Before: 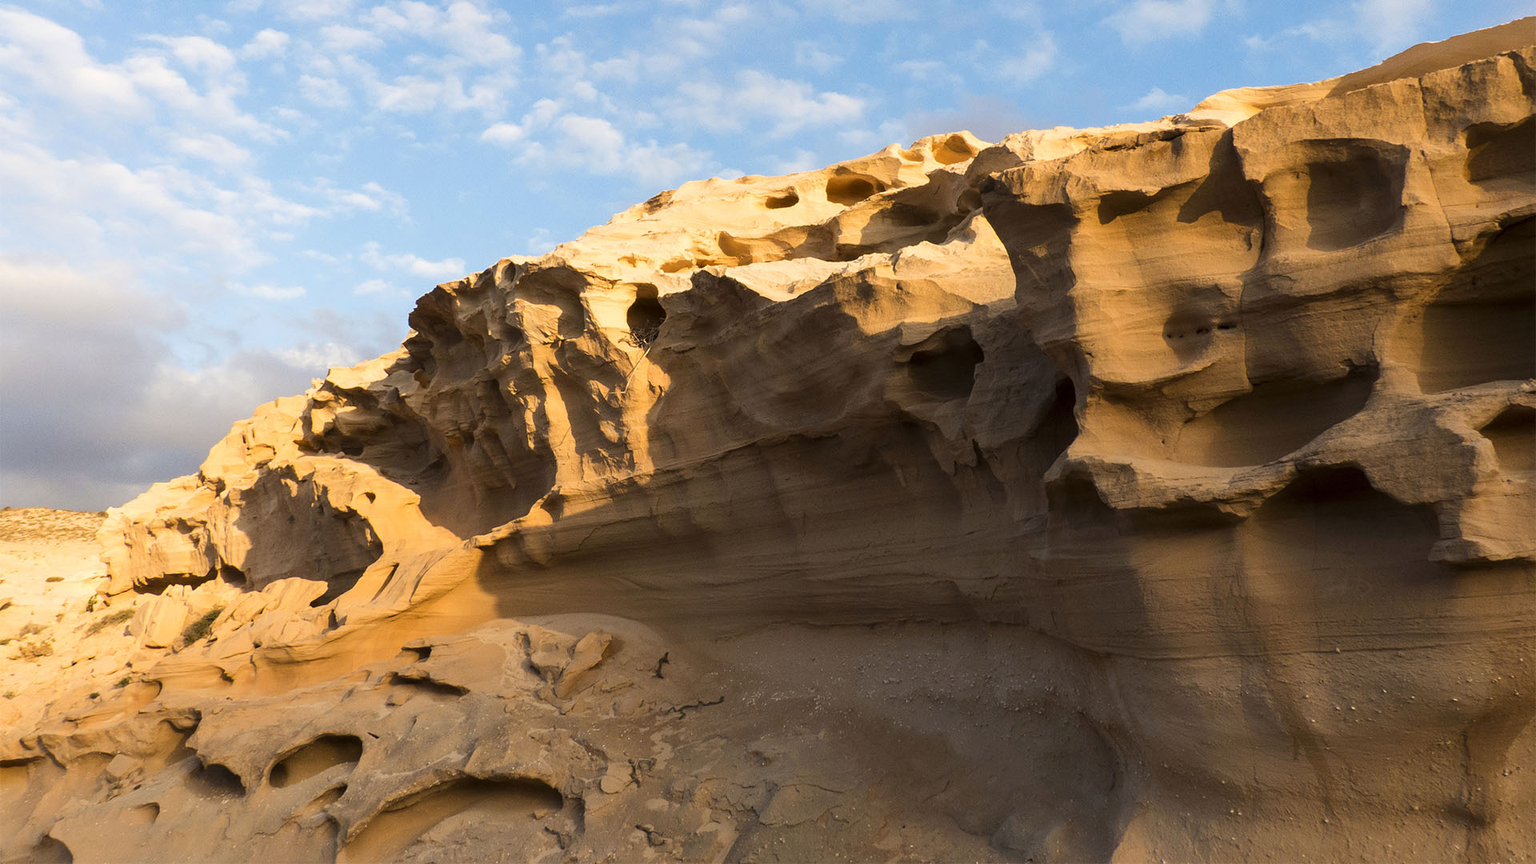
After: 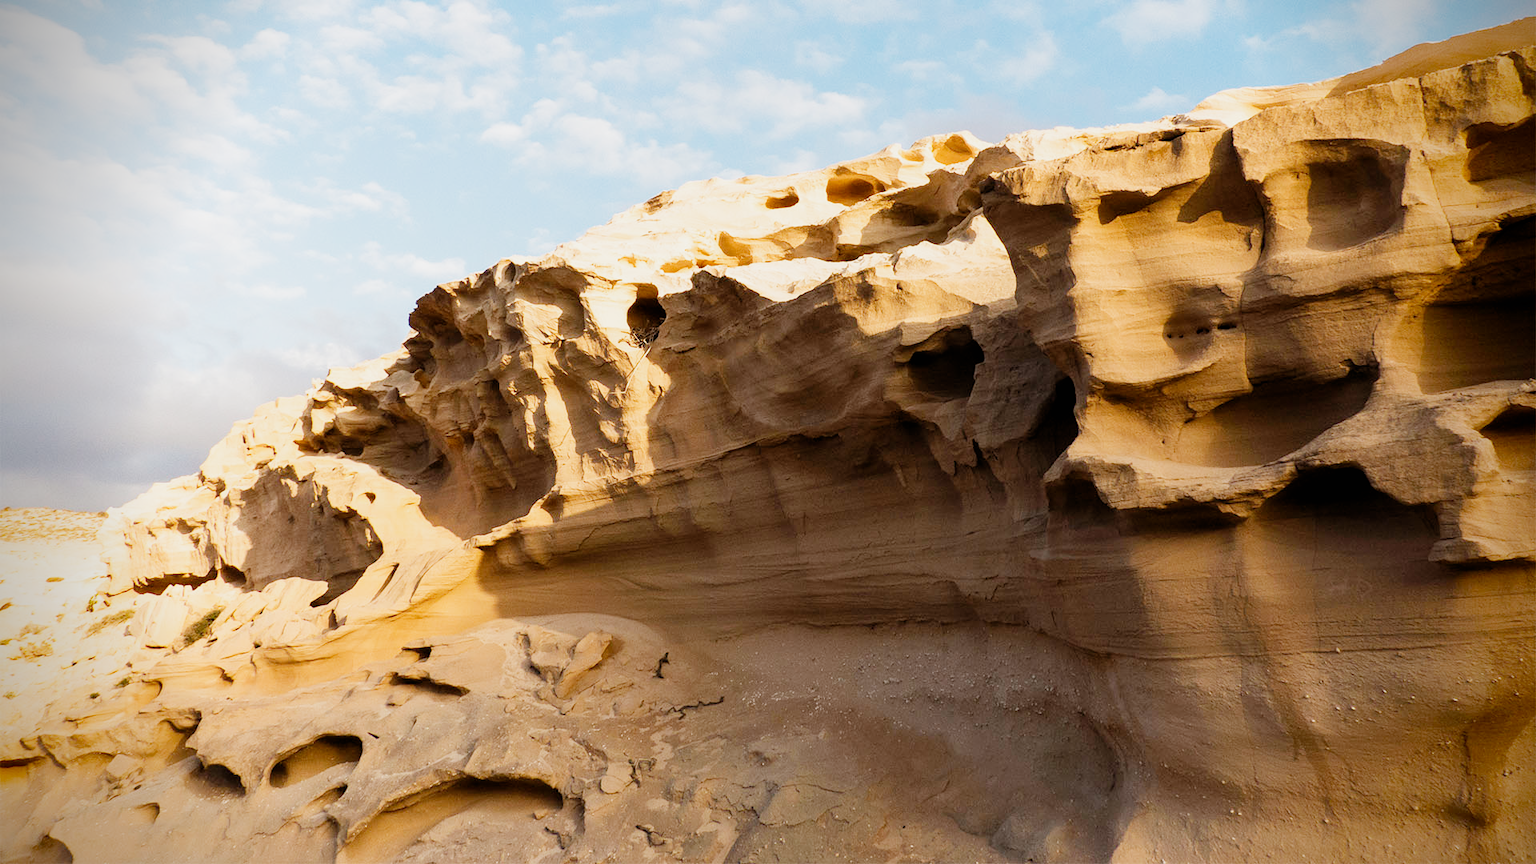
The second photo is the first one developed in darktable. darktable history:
shadows and highlights: shadows -11.57, white point adjustment 3.97, highlights 27.33
filmic rgb: black relative exposure -7.65 EV, white relative exposure 4.56 EV, hardness 3.61, add noise in highlights 0, preserve chrominance no, color science v3 (2019), use custom middle-gray values true, contrast in highlights soft
vignetting: fall-off radius 60.86%, brightness -0.99, saturation 0.491
exposure: black level correction 0, exposure 0.694 EV, compensate exposure bias true, compensate highlight preservation false
